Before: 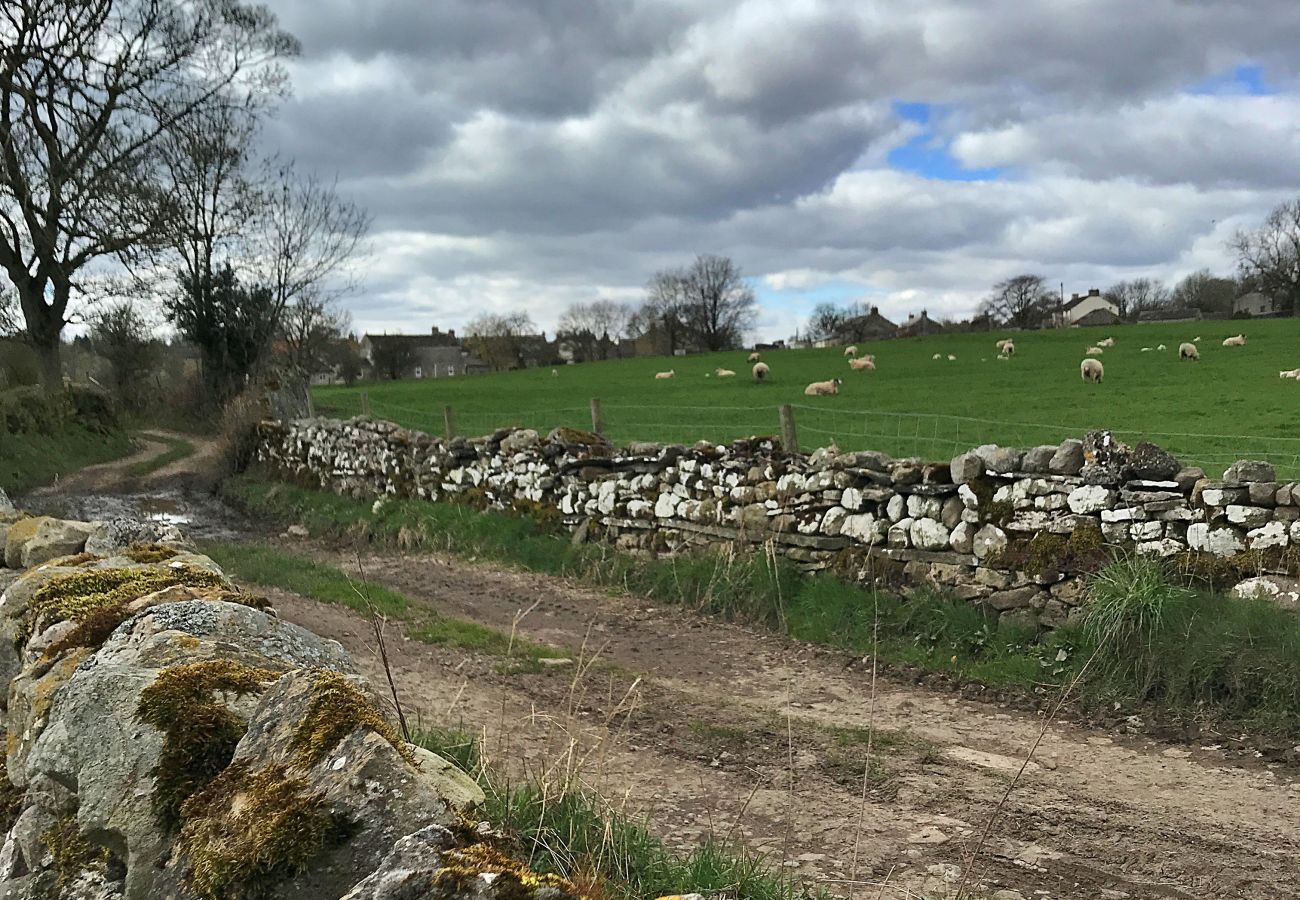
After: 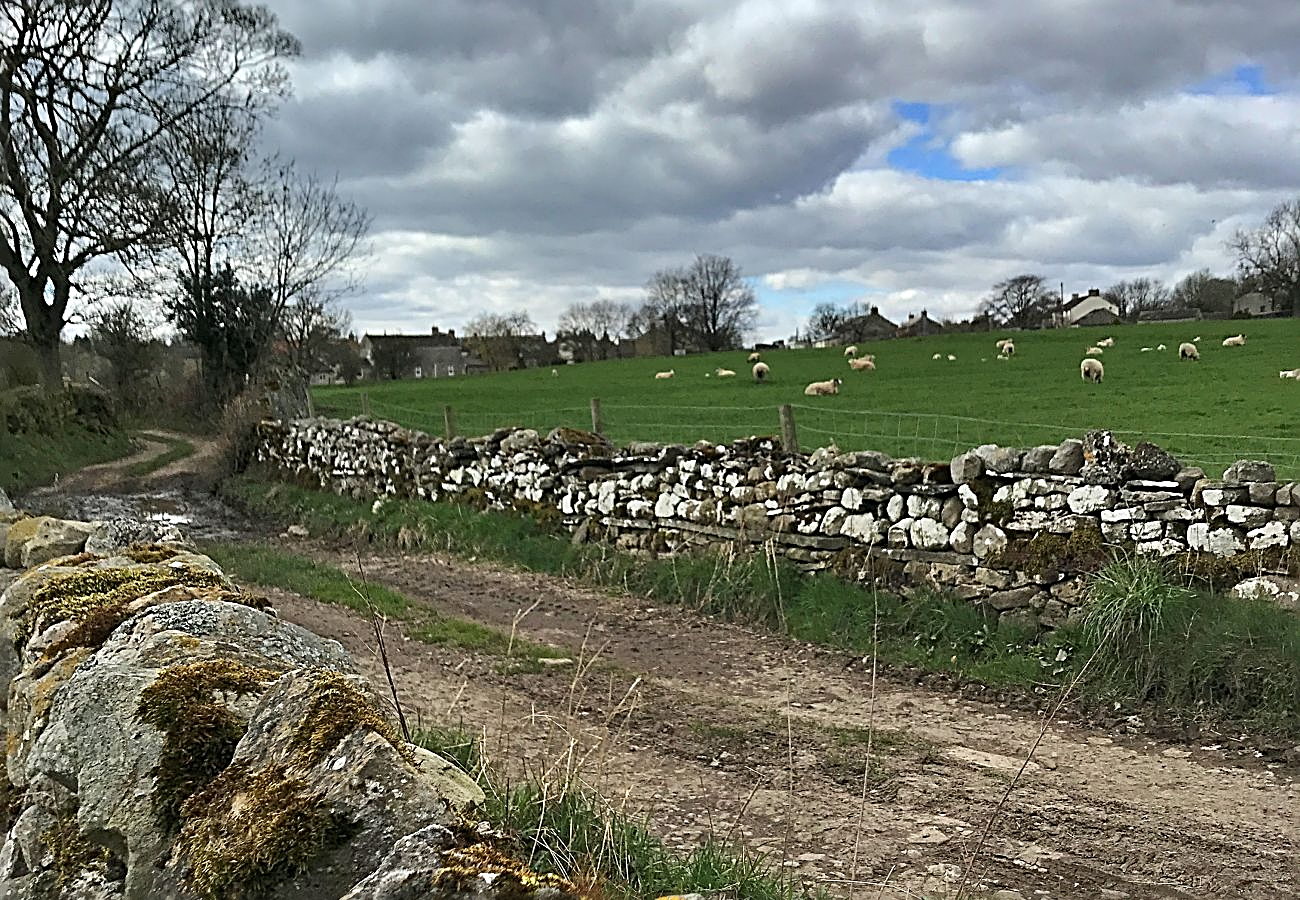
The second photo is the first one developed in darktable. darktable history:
sharpen: radius 3.047, amount 0.763
